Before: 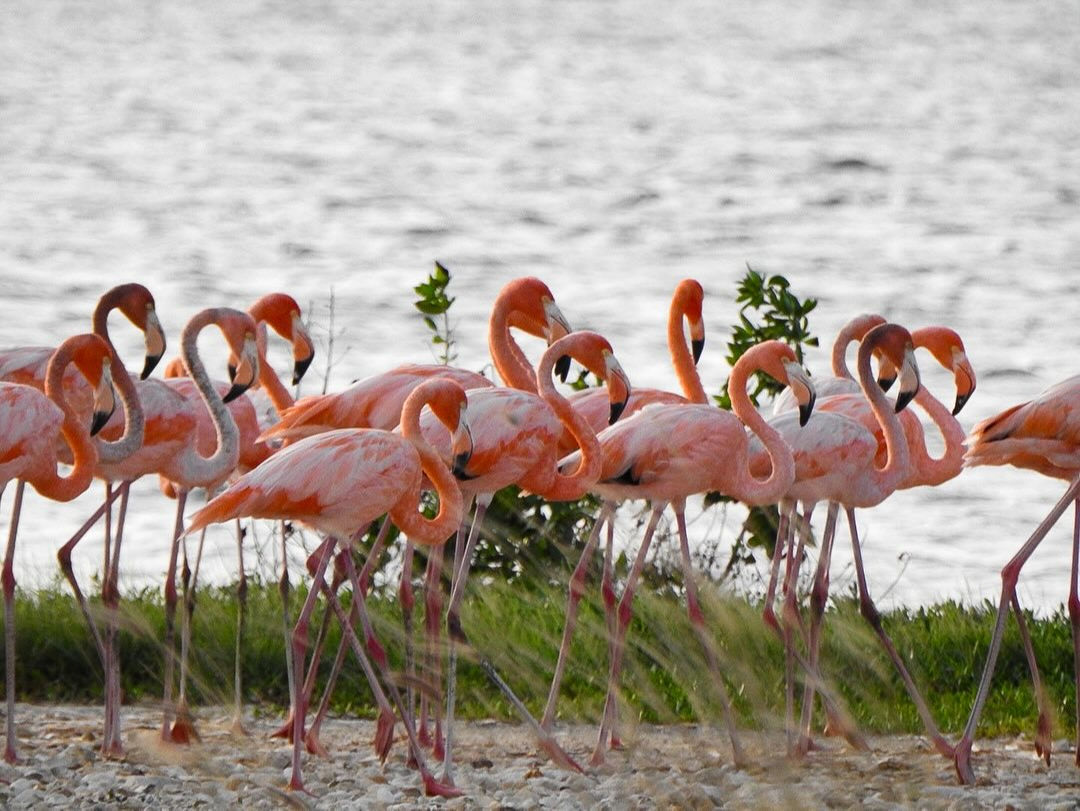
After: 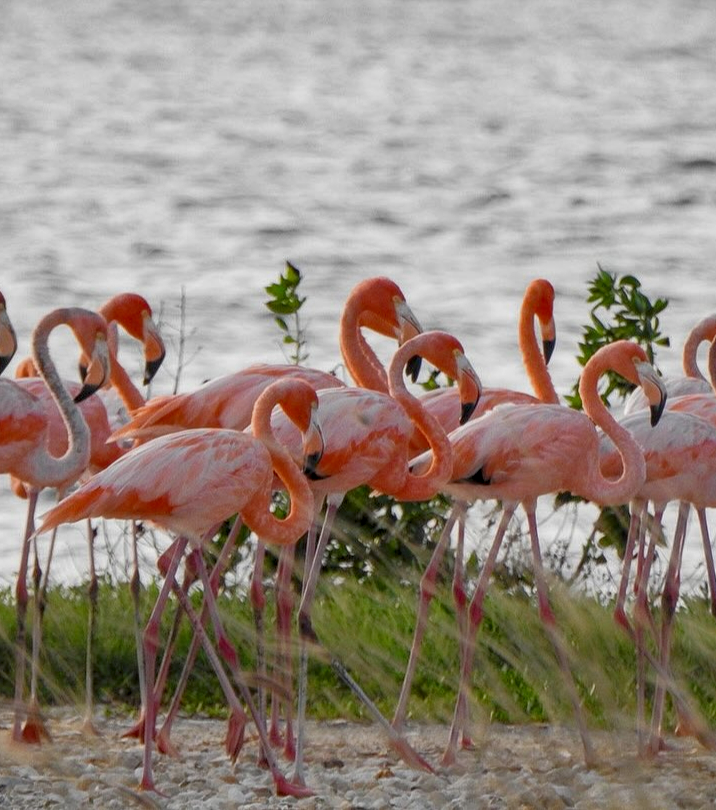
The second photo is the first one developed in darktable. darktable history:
crop and rotate: left 13.822%, right 19.798%
tone equalizer: -8 EV 0.22 EV, -7 EV 0.418 EV, -6 EV 0.391 EV, -5 EV 0.279 EV, -3 EV -0.274 EV, -2 EV -0.401 EV, -1 EV -0.415 EV, +0 EV -0.259 EV, edges refinement/feathering 500, mask exposure compensation -1.57 EV, preserve details no
local contrast: on, module defaults
